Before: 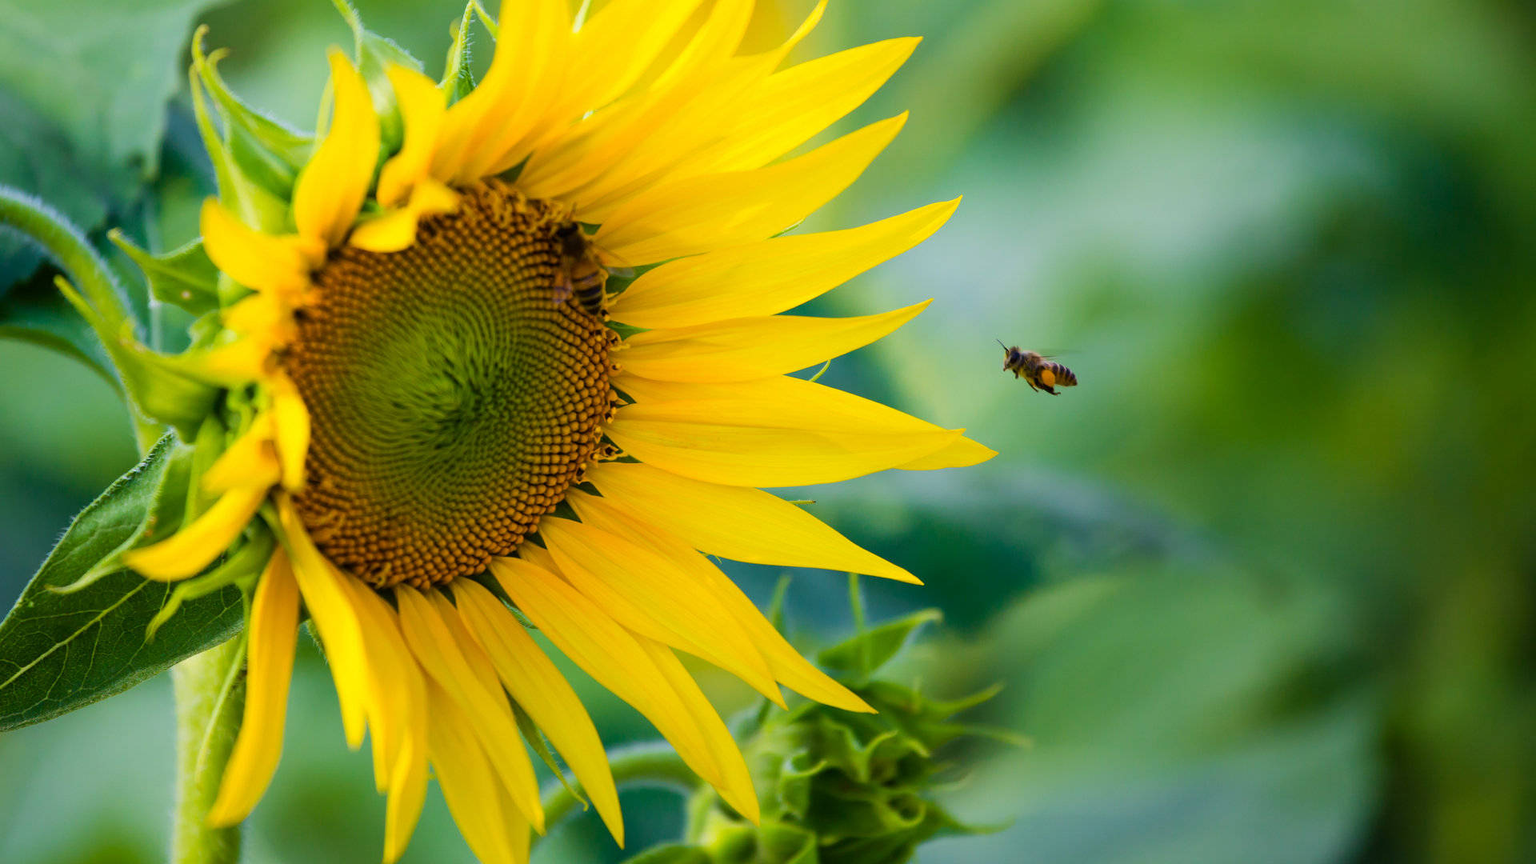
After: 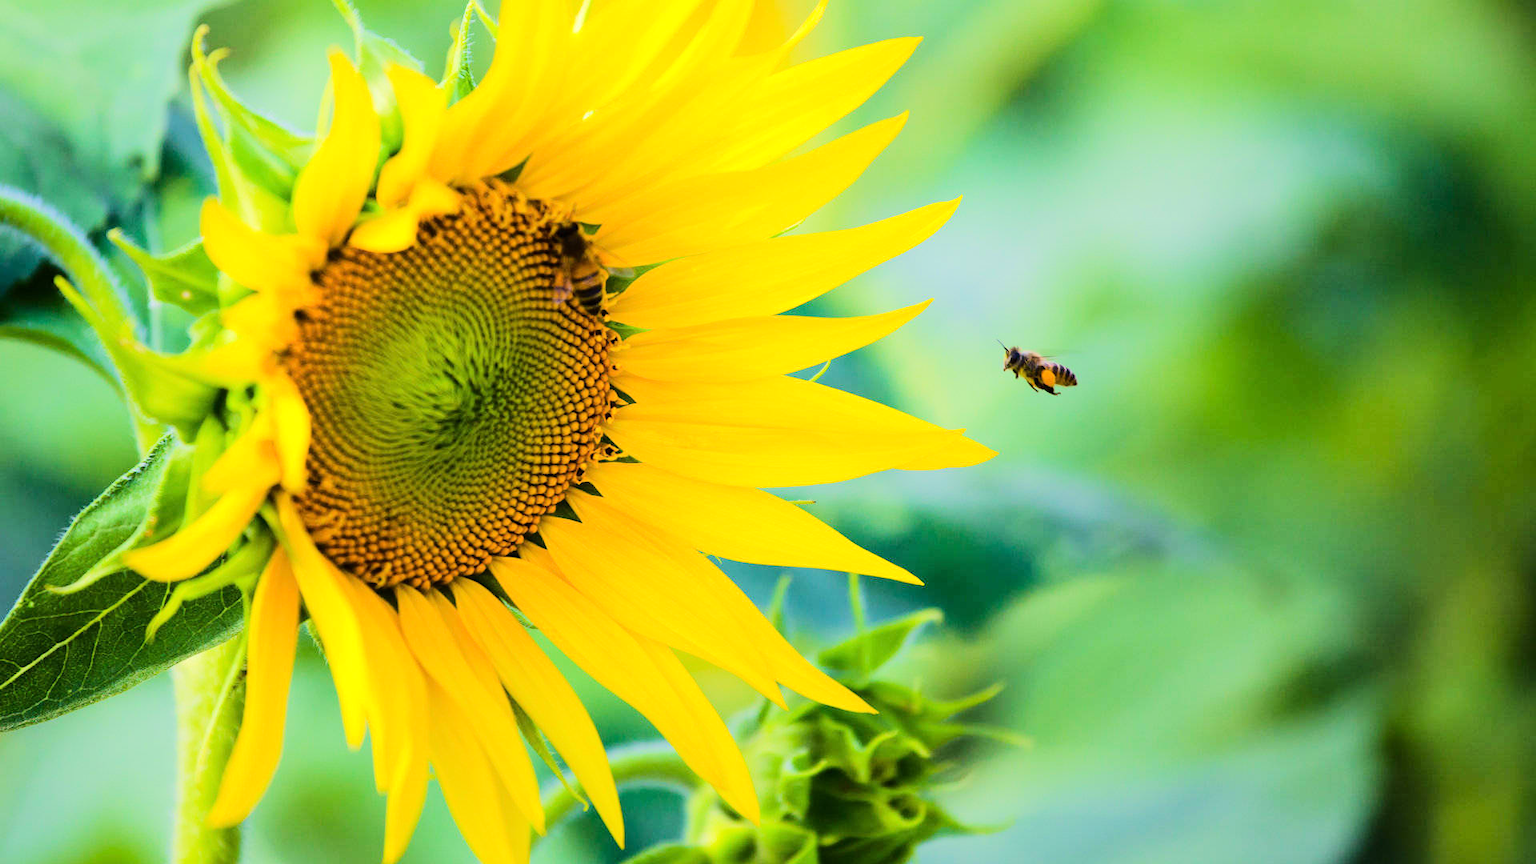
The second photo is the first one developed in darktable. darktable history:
tone equalizer: -7 EV 0.16 EV, -6 EV 0.617 EV, -5 EV 1.15 EV, -4 EV 1.35 EV, -3 EV 1.12 EV, -2 EV 0.6 EV, -1 EV 0.152 EV, edges refinement/feathering 500, mask exposure compensation -1.57 EV, preserve details no
